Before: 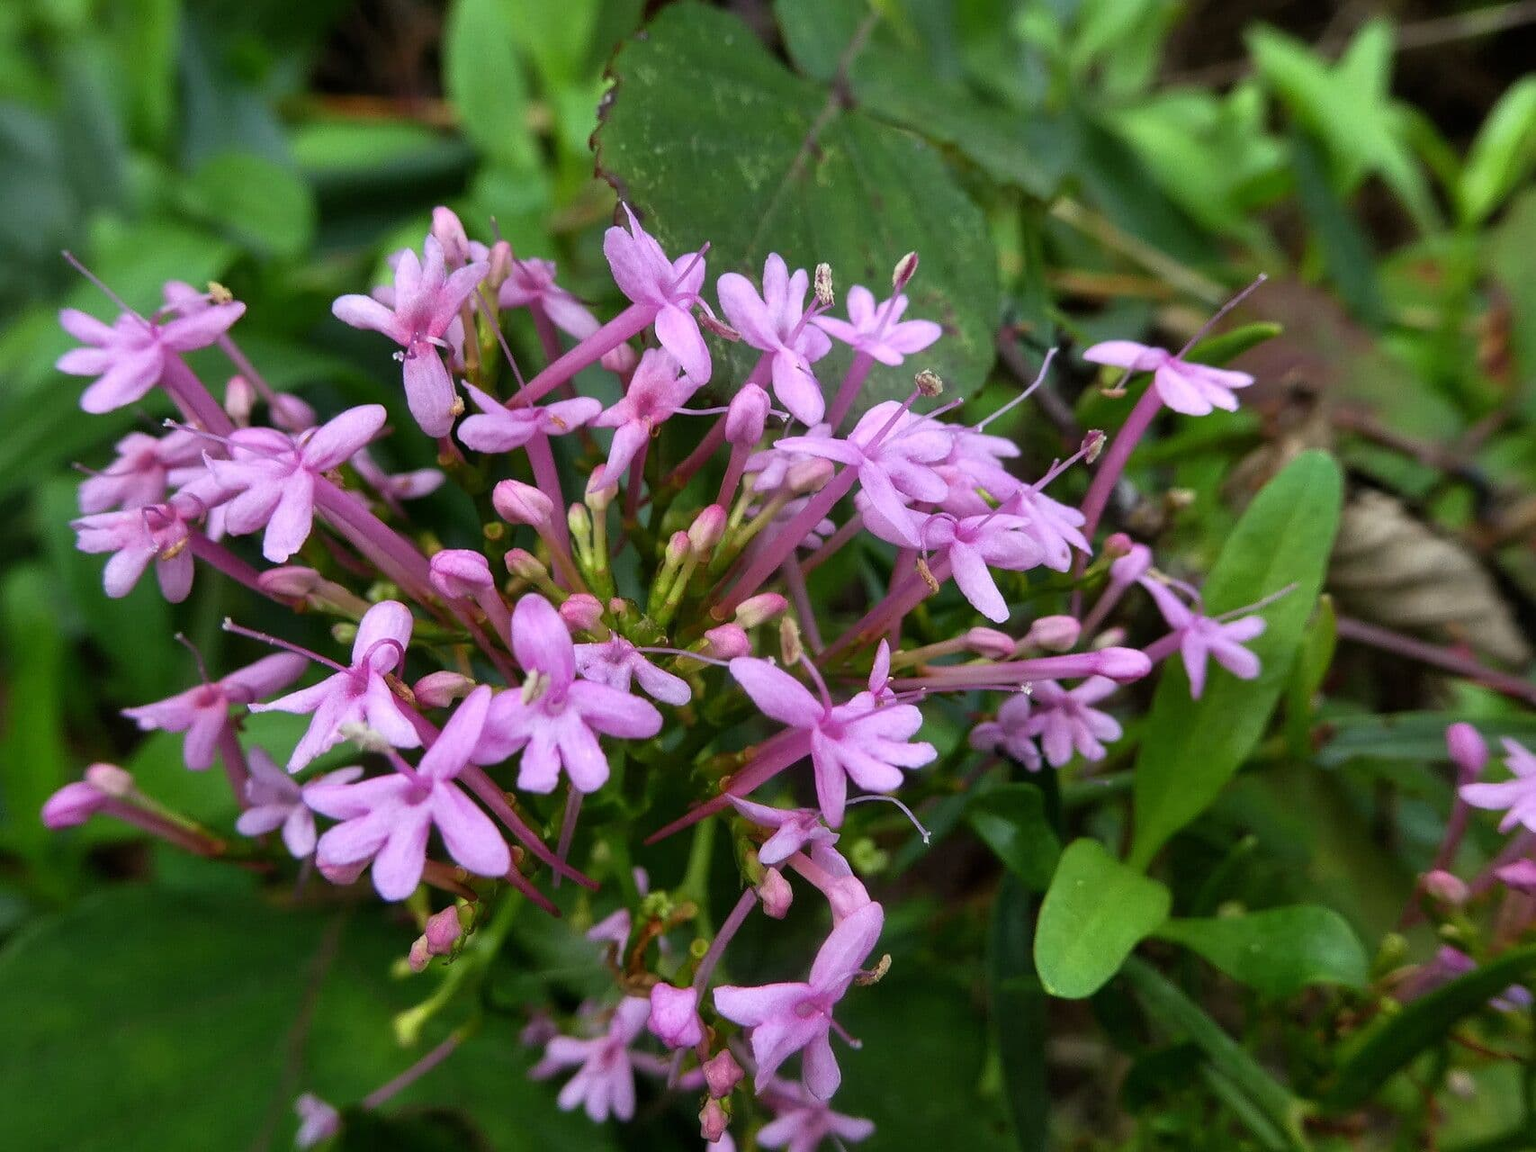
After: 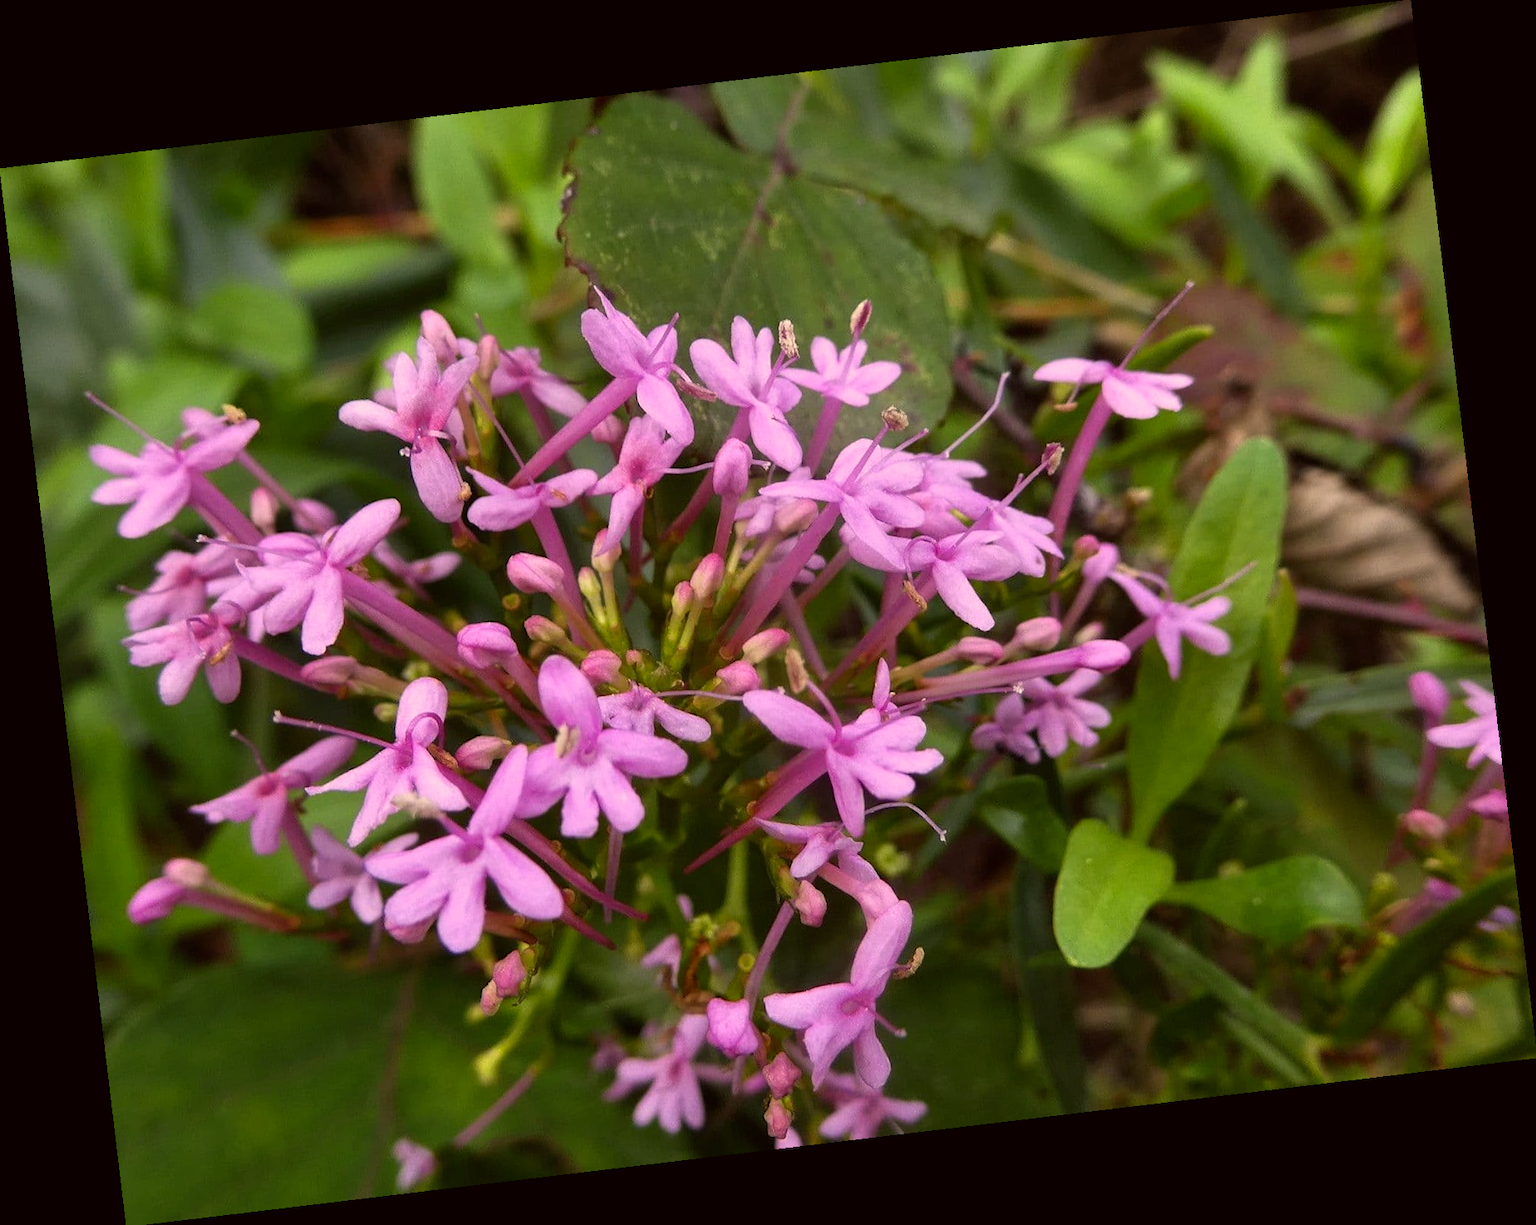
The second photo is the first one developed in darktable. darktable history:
rotate and perspective: rotation -6.83°, automatic cropping off
color correction: highlights a* 11.96, highlights b* 11.58
color balance: mode lift, gamma, gain (sRGB), lift [1, 1.049, 1, 1]
